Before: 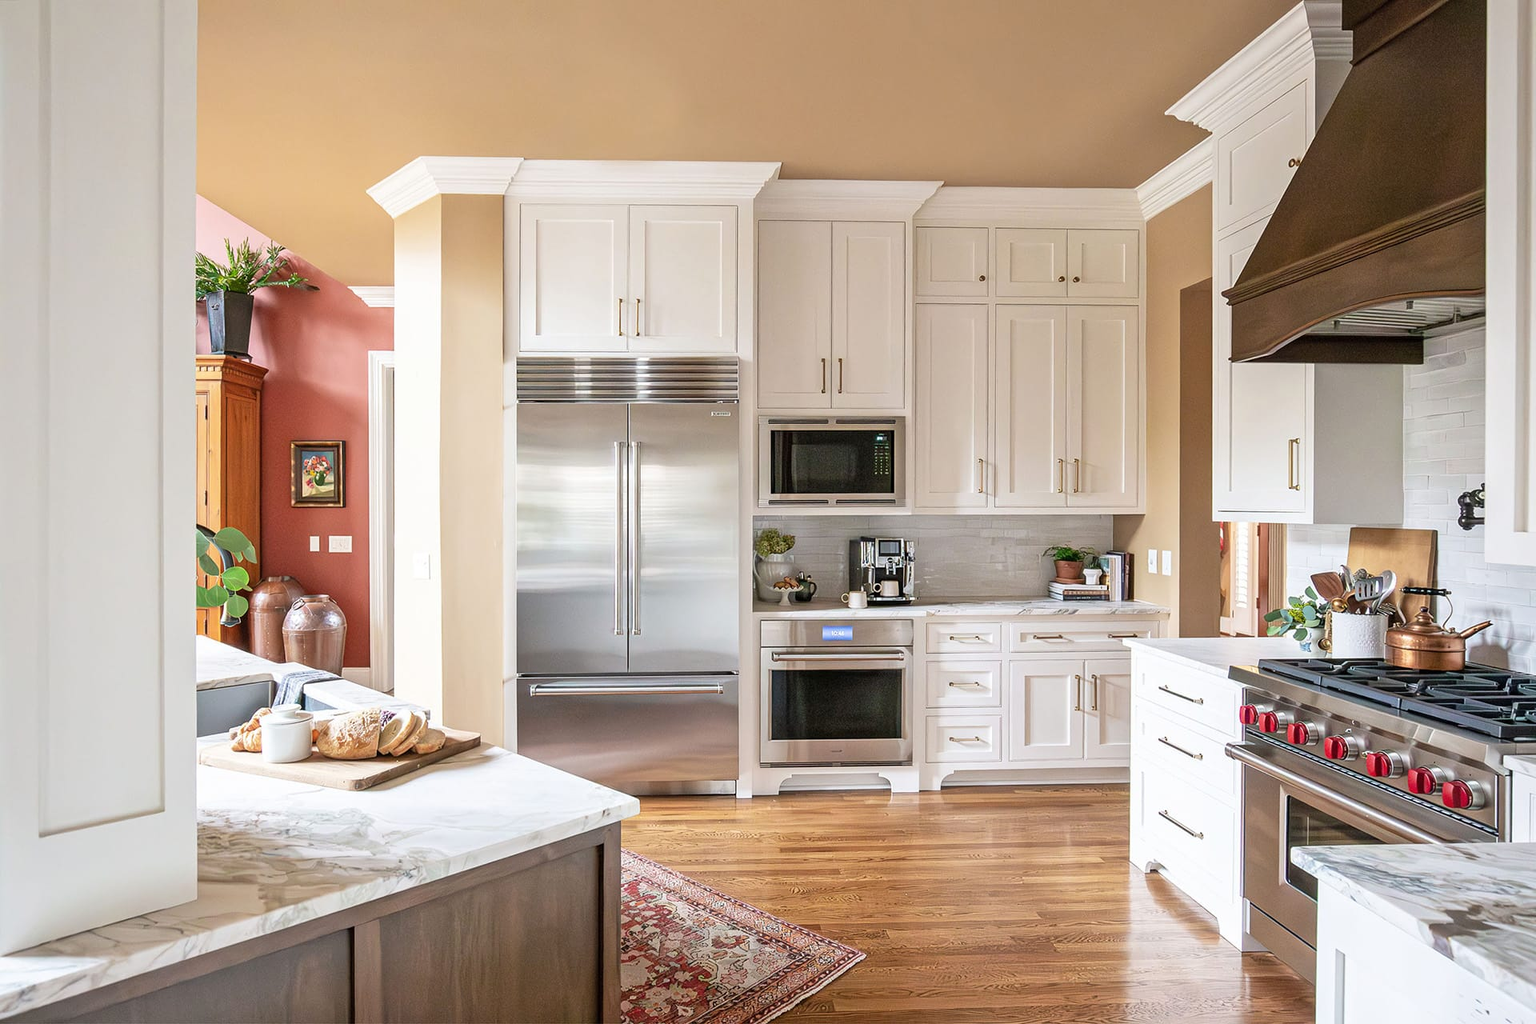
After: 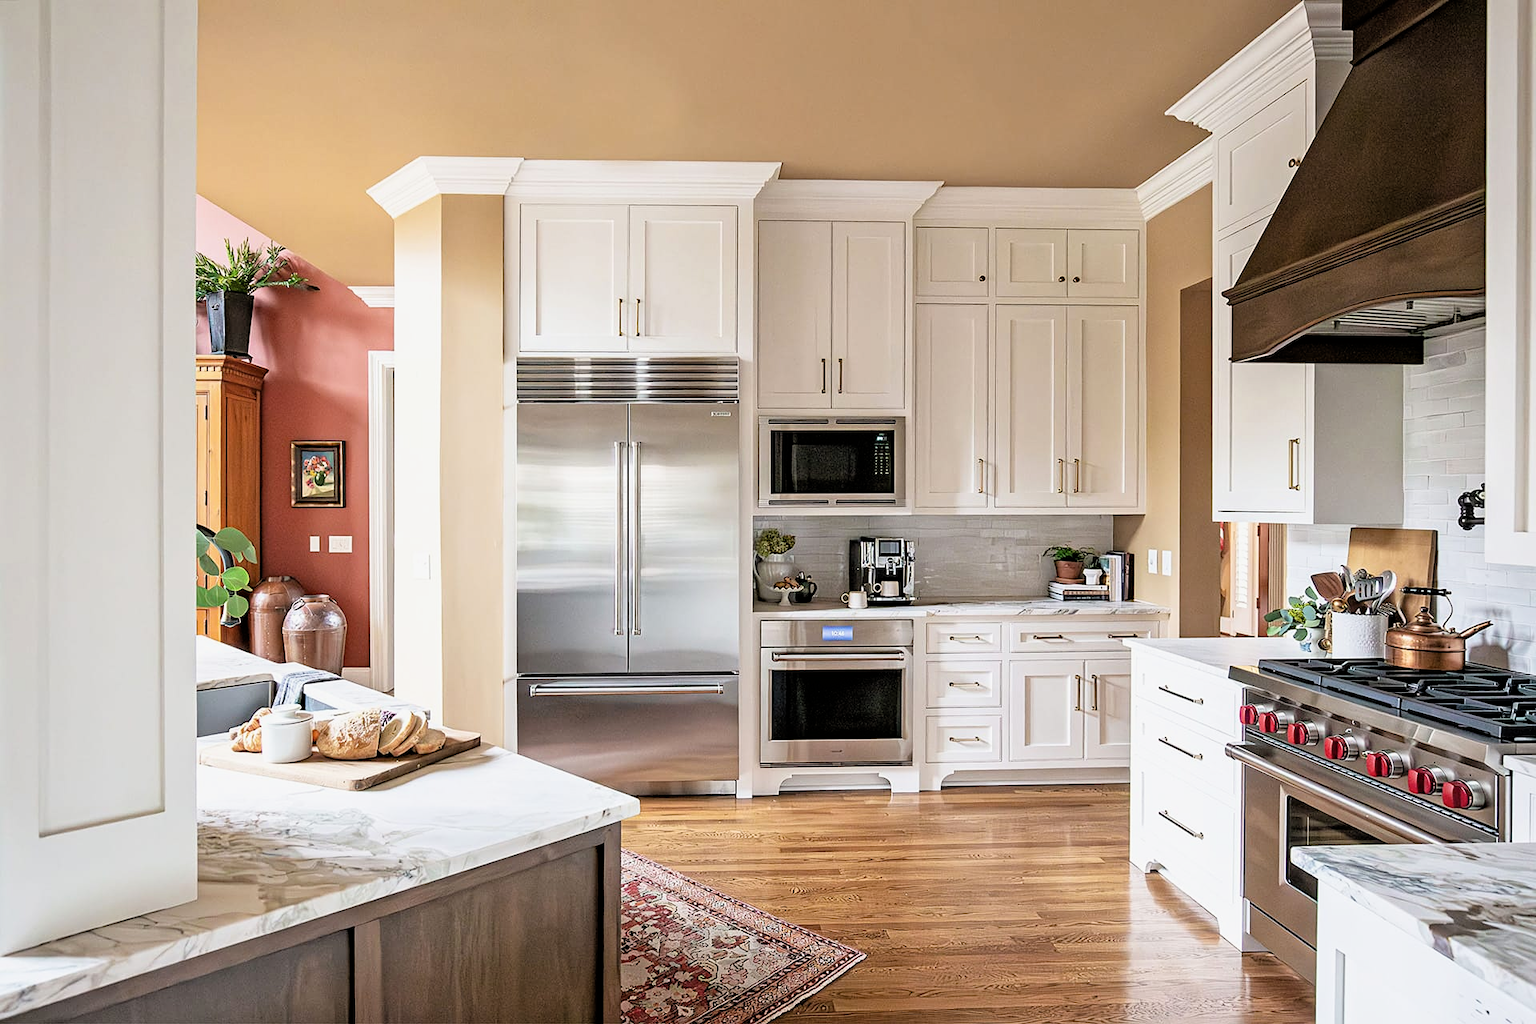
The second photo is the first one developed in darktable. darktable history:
filmic rgb: black relative exposure -4.92 EV, white relative exposure 2.84 EV, hardness 3.7
sharpen: amount 0.203
haze removal: compatibility mode true, adaptive false
exposure: compensate highlight preservation false
contrast brightness saturation: saturation -0.063
